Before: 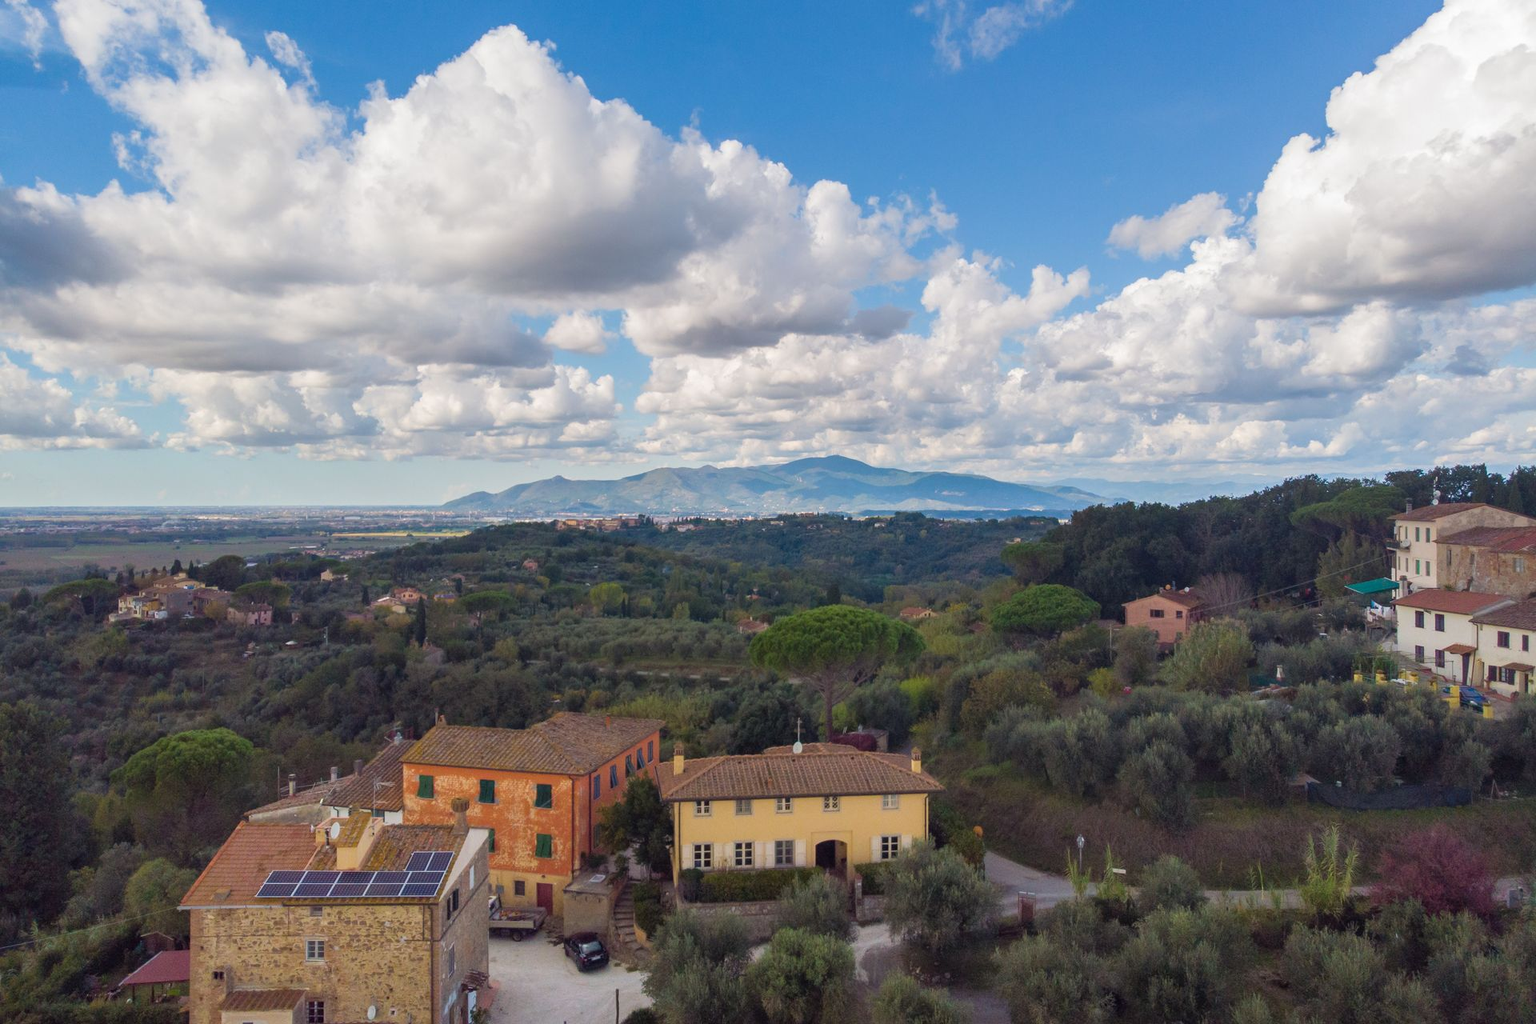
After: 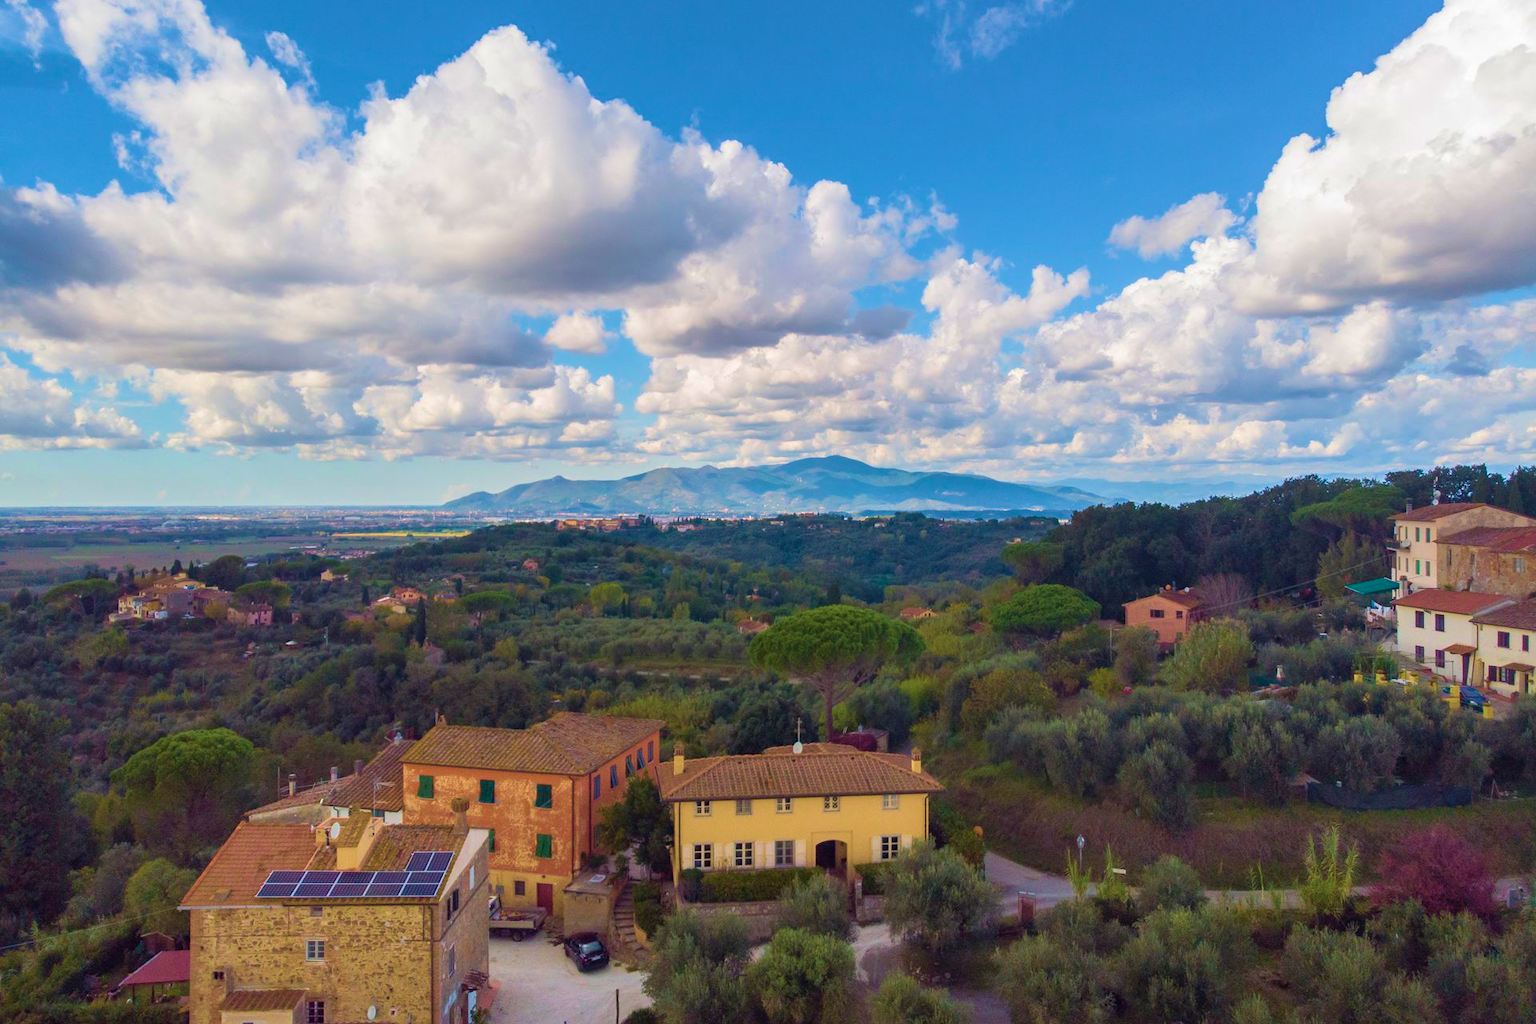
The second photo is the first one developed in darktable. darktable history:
velvia: strength 74.8%
